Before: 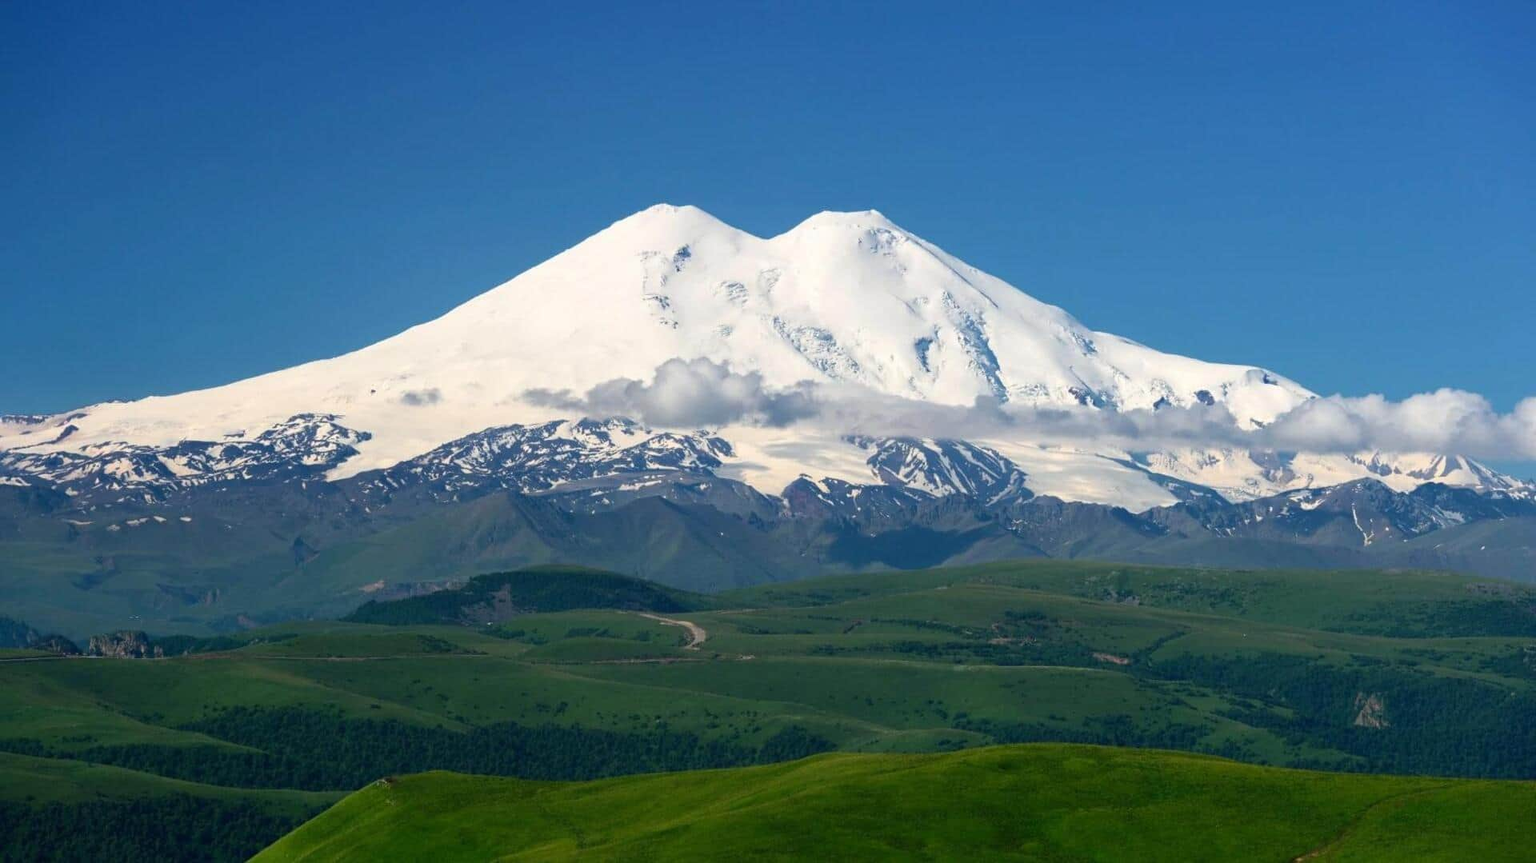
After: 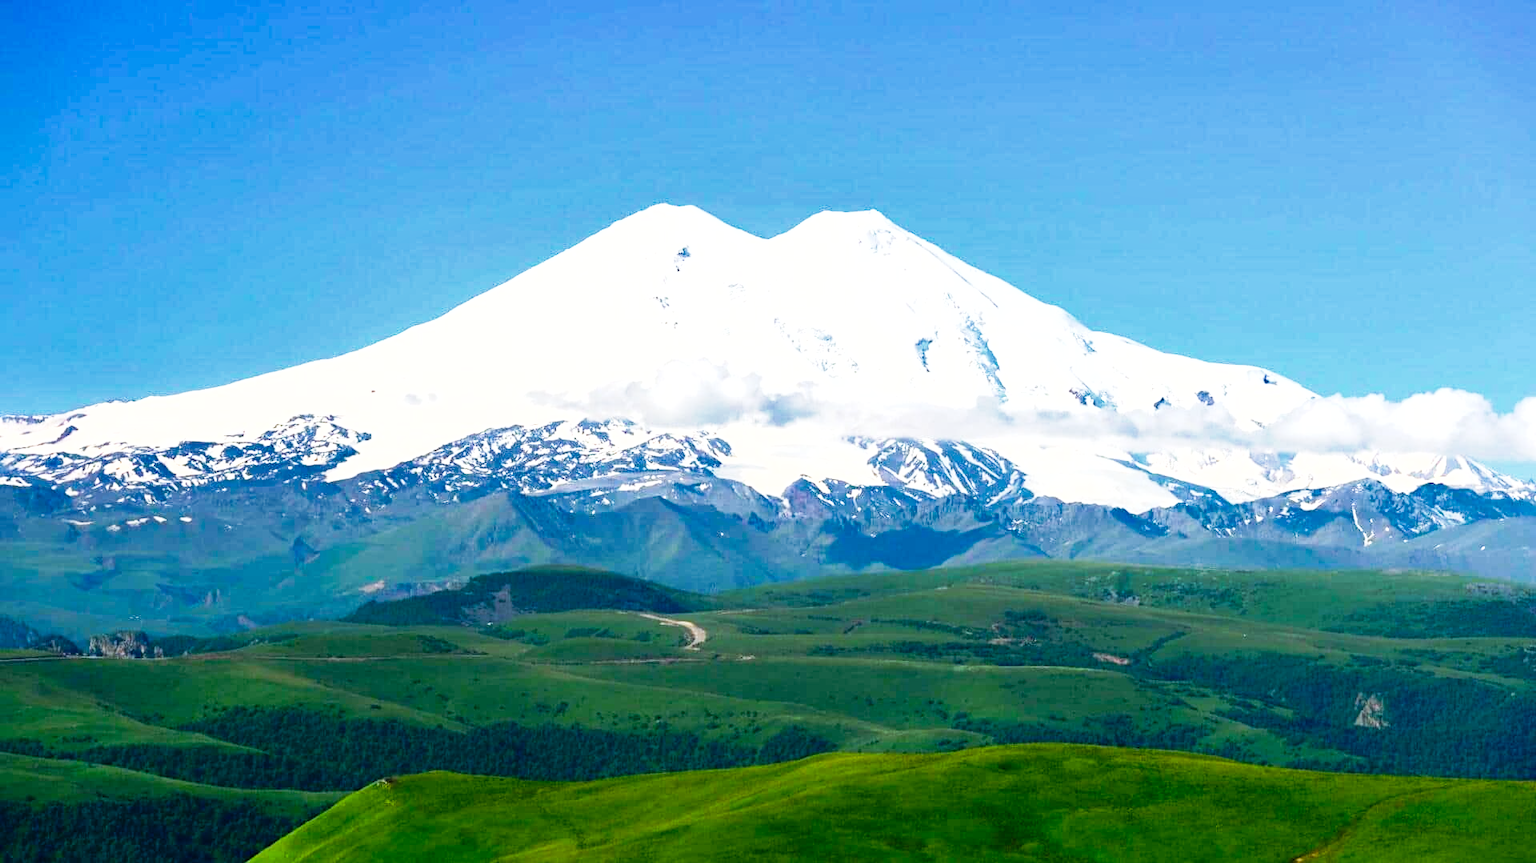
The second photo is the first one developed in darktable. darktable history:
tone equalizer: -8 EV -0.719 EV, -7 EV -0.728 EV, -6 EV -0.602 EV, -5 EV -0.381 EV, -3 EV 0.389 EV, -2 EV 0.6 EV, -1 EV 0.676 EV, +0 EV 0.768 EV, edges refinement/feathering 500, mask exposure compensation -1.57 EV, preserve details guided filter
exposure: exposure 0.296 EV, compensate exposure bias true, compensate highlight preservation false
tone curve: curves: ch0 [(0, 0) (0.093, 0.104) (0.226, 0.291) (0.327, 0.431) (0.471, 0.648) (0.759, 0.926) (1, 1)], preserve colors none
color balance rgb: perceptual saturation grading › global saturation 30.061%
shadows and highlights: low approximation 0.01, soften with gaussian
